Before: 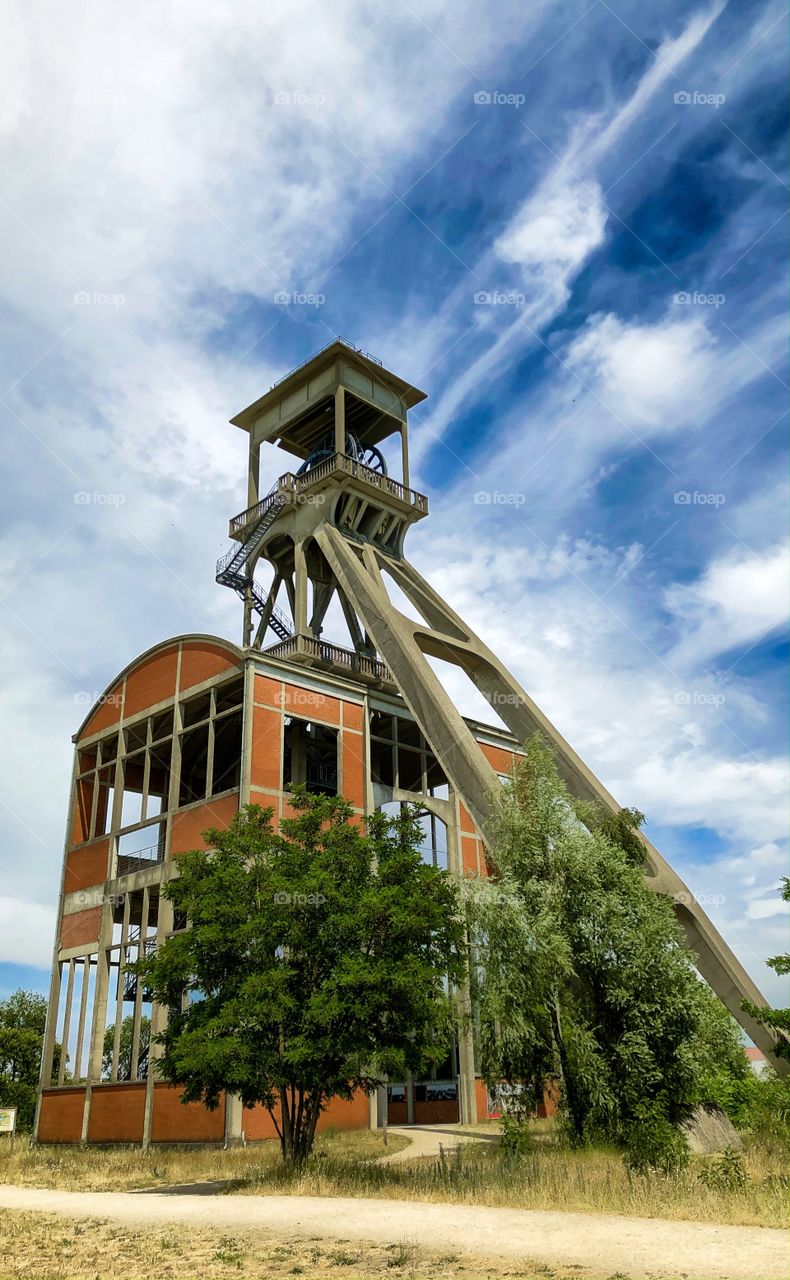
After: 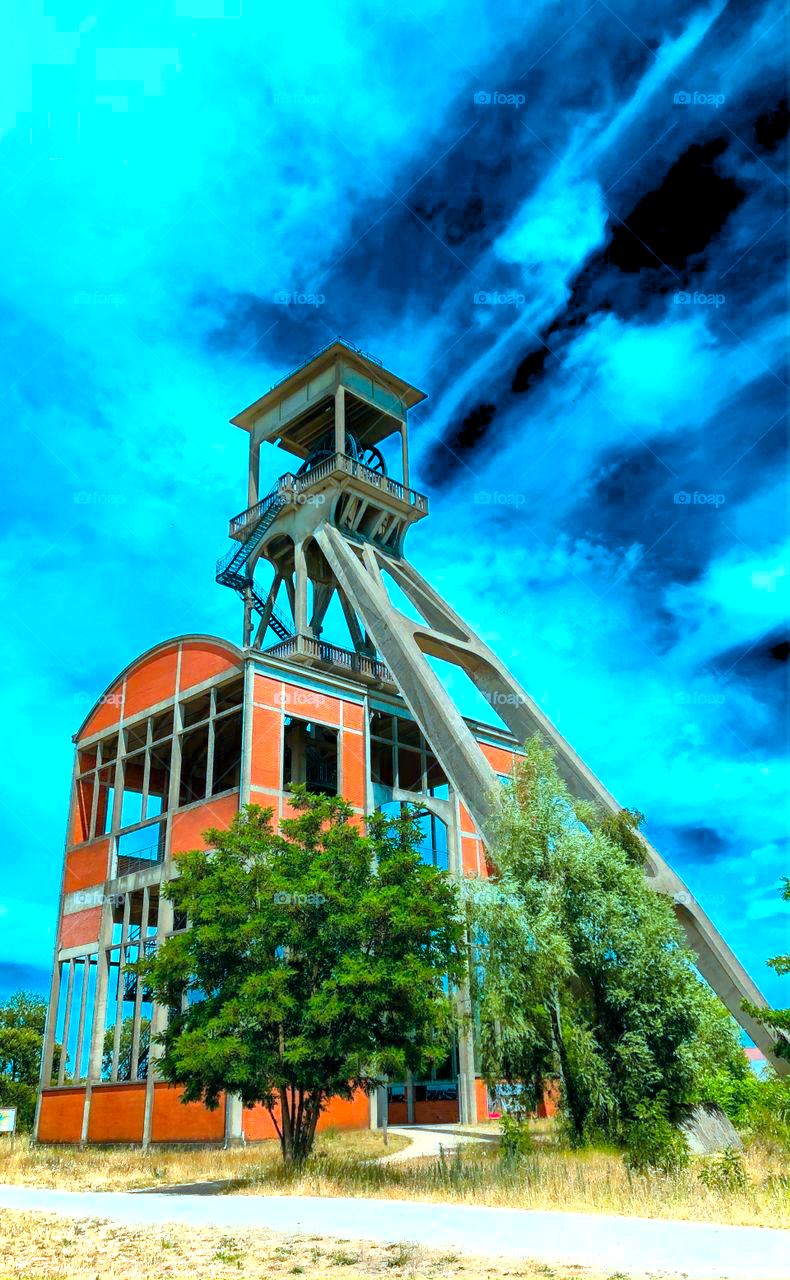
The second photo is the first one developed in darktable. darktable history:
color calibration: output R [1.422, -0.35, -0.252, 0], output G [-0.238, 1.259, -0.084, 0], output B [-0.081, -0.196, 1.58, 0], output brightness [0.49, 0.671, -0.57, 0], illuminant as shot in camera, x 0.37, y 0.382, temperature 4313.71 K
